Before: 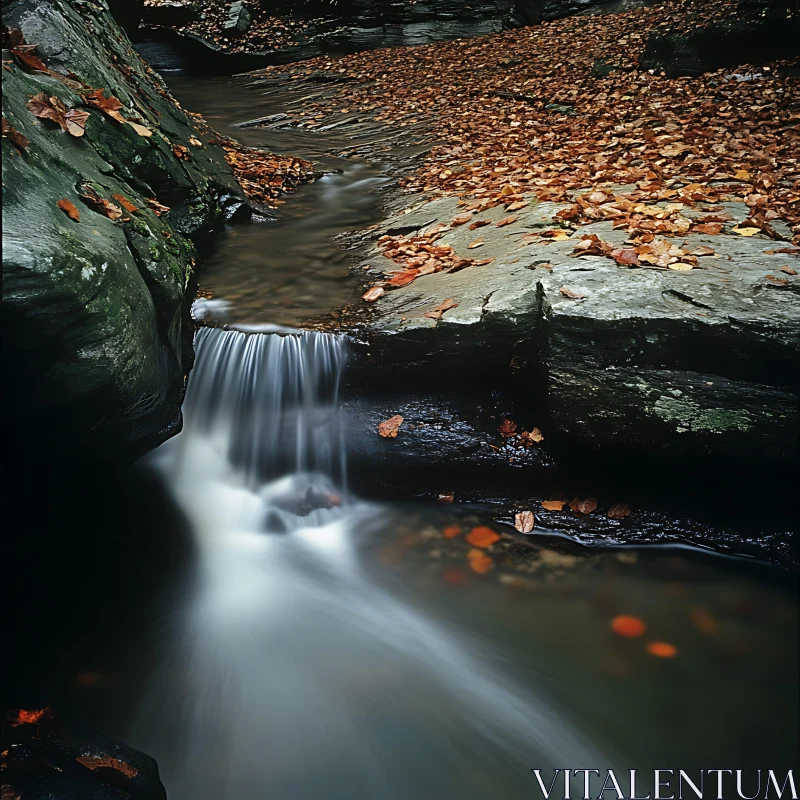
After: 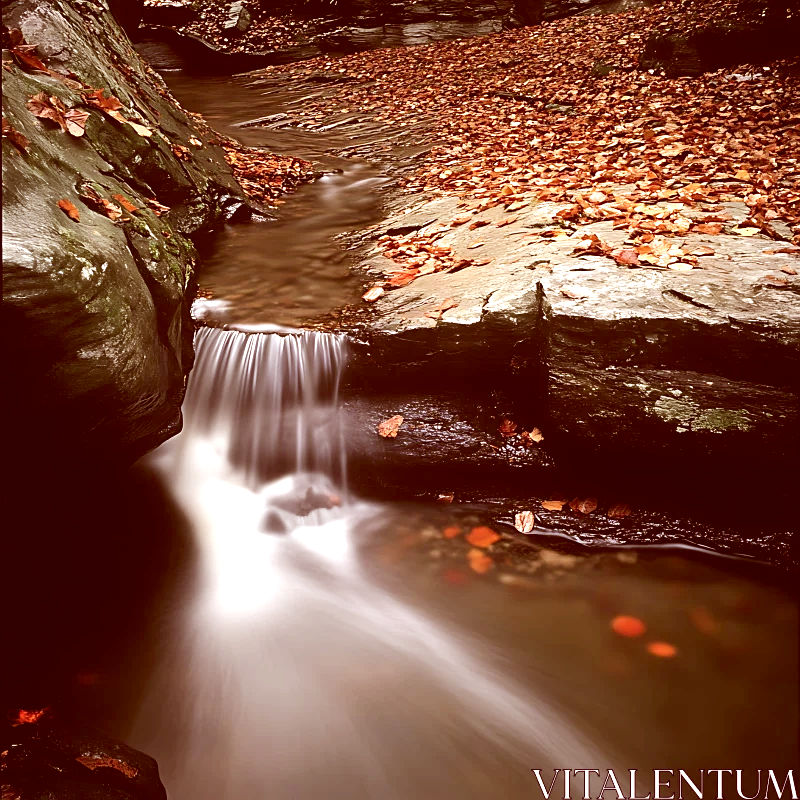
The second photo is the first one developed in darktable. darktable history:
exposure: black level correction 0.001, exposure 0.954 EV, compensate exposure bias true, compensate highlight preservation false
base curve: curves: ch0 [(0, 0) (0.472, 0.508) (1, 1)], preserve colors none
color correction: highlights a* 9.52, highlights b* 8.87, shadows a* 39.51, shadows b* 39.56, saturation 0.771
